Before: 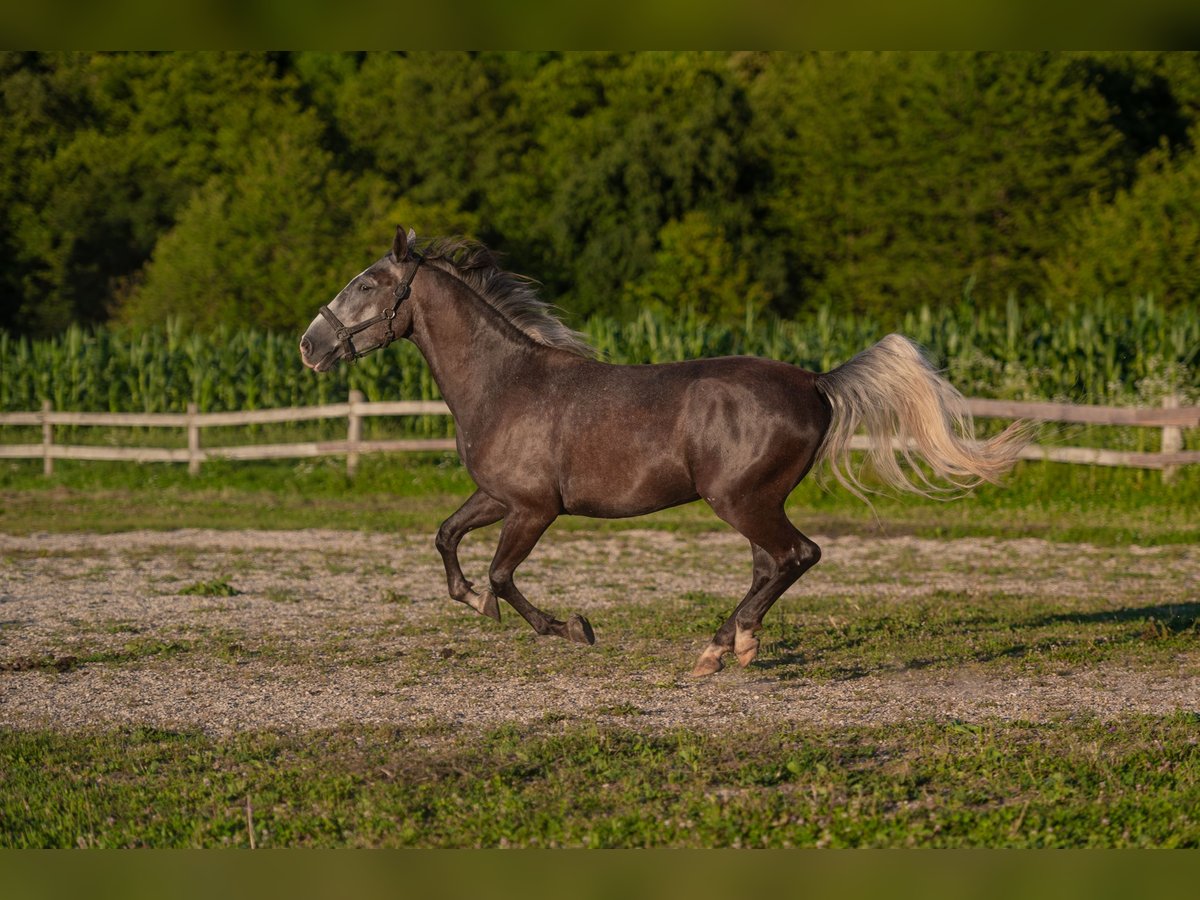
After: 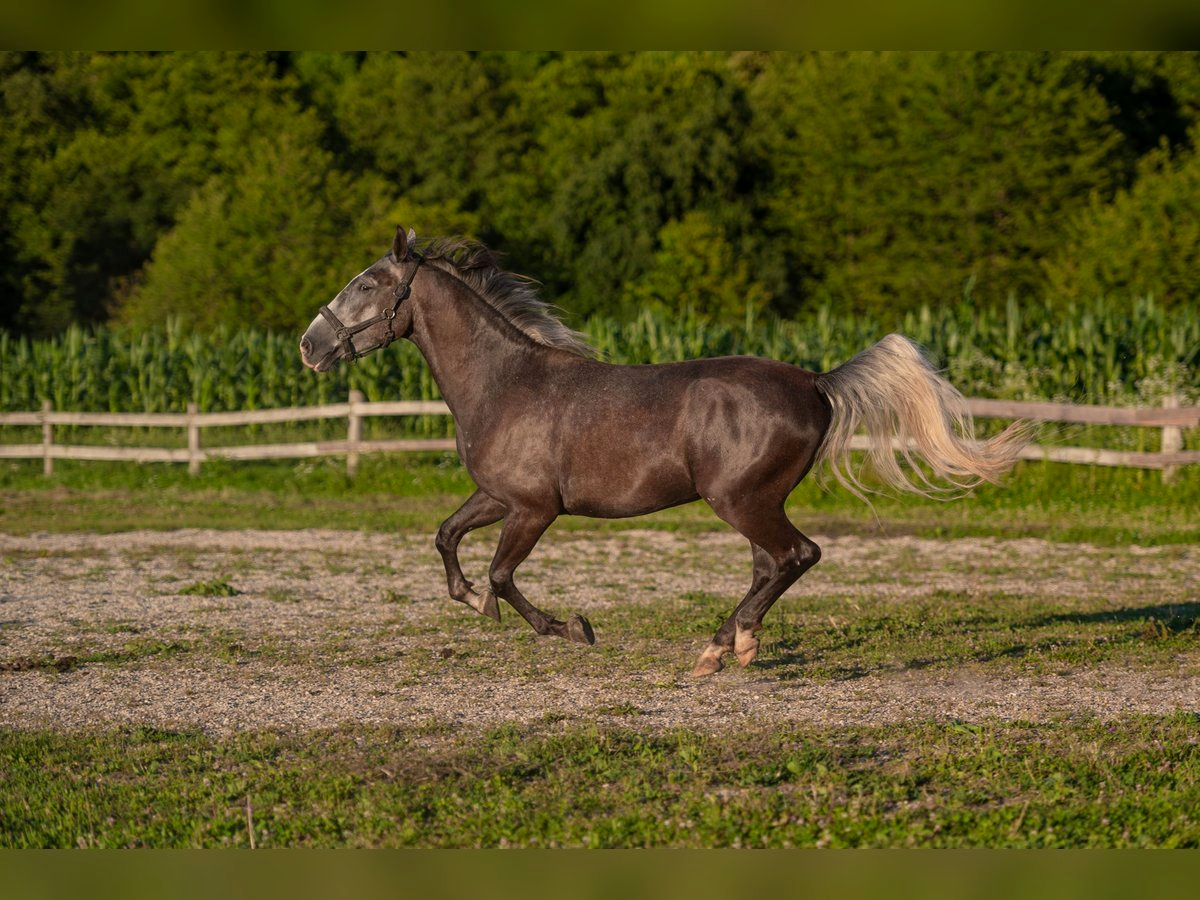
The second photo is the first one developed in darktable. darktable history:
exposure: black level correction 0.001, exposure 0.191 EV, compensate exposure bias true, compensate highlight preservation false
